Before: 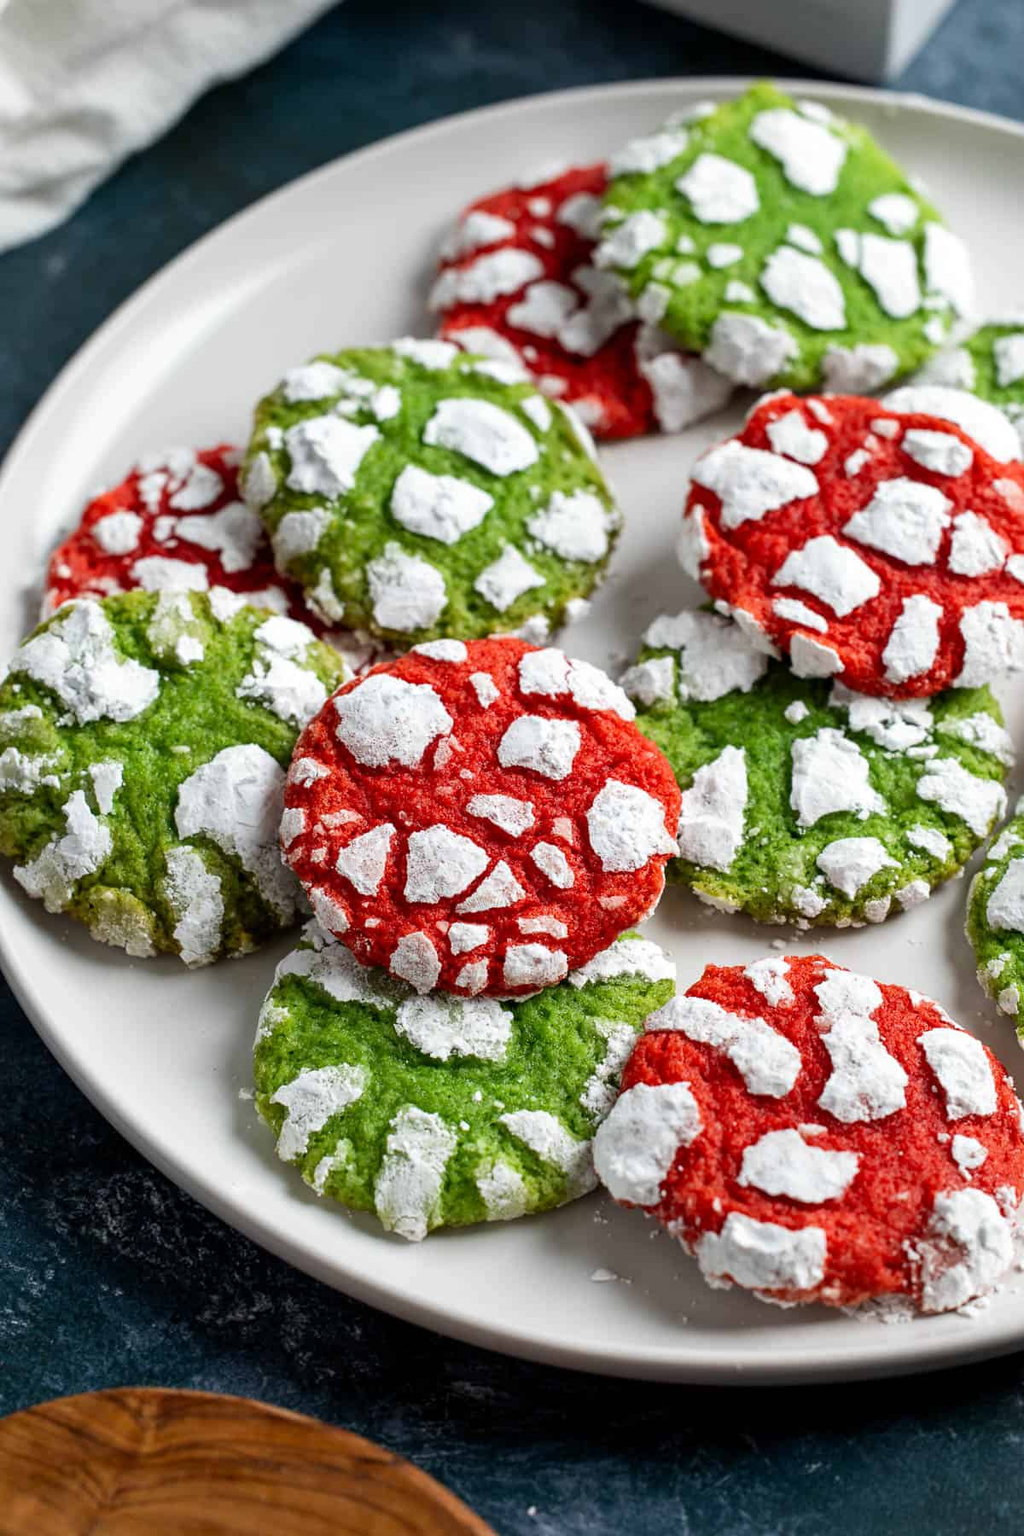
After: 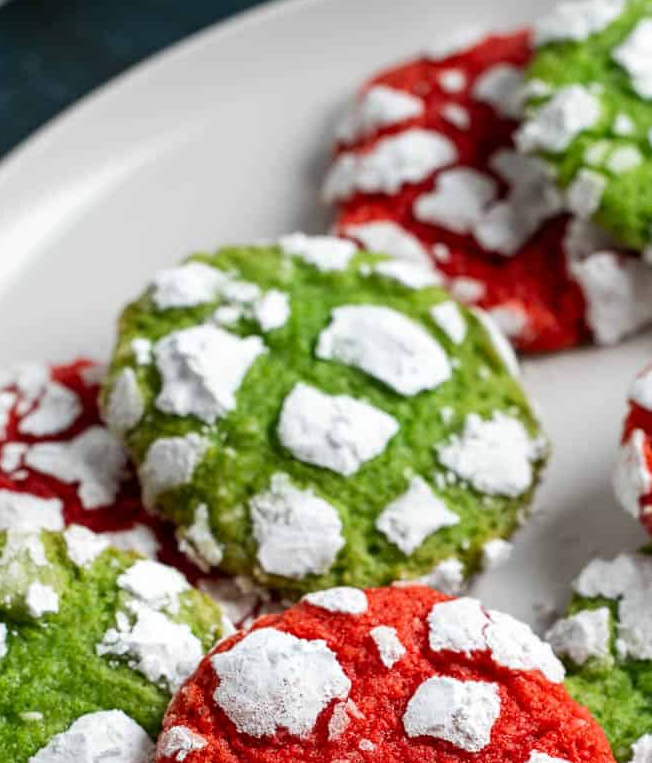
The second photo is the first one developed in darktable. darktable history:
crop: left 15.011%, top 9.038%, right 30.602%, bottom 48.537%
